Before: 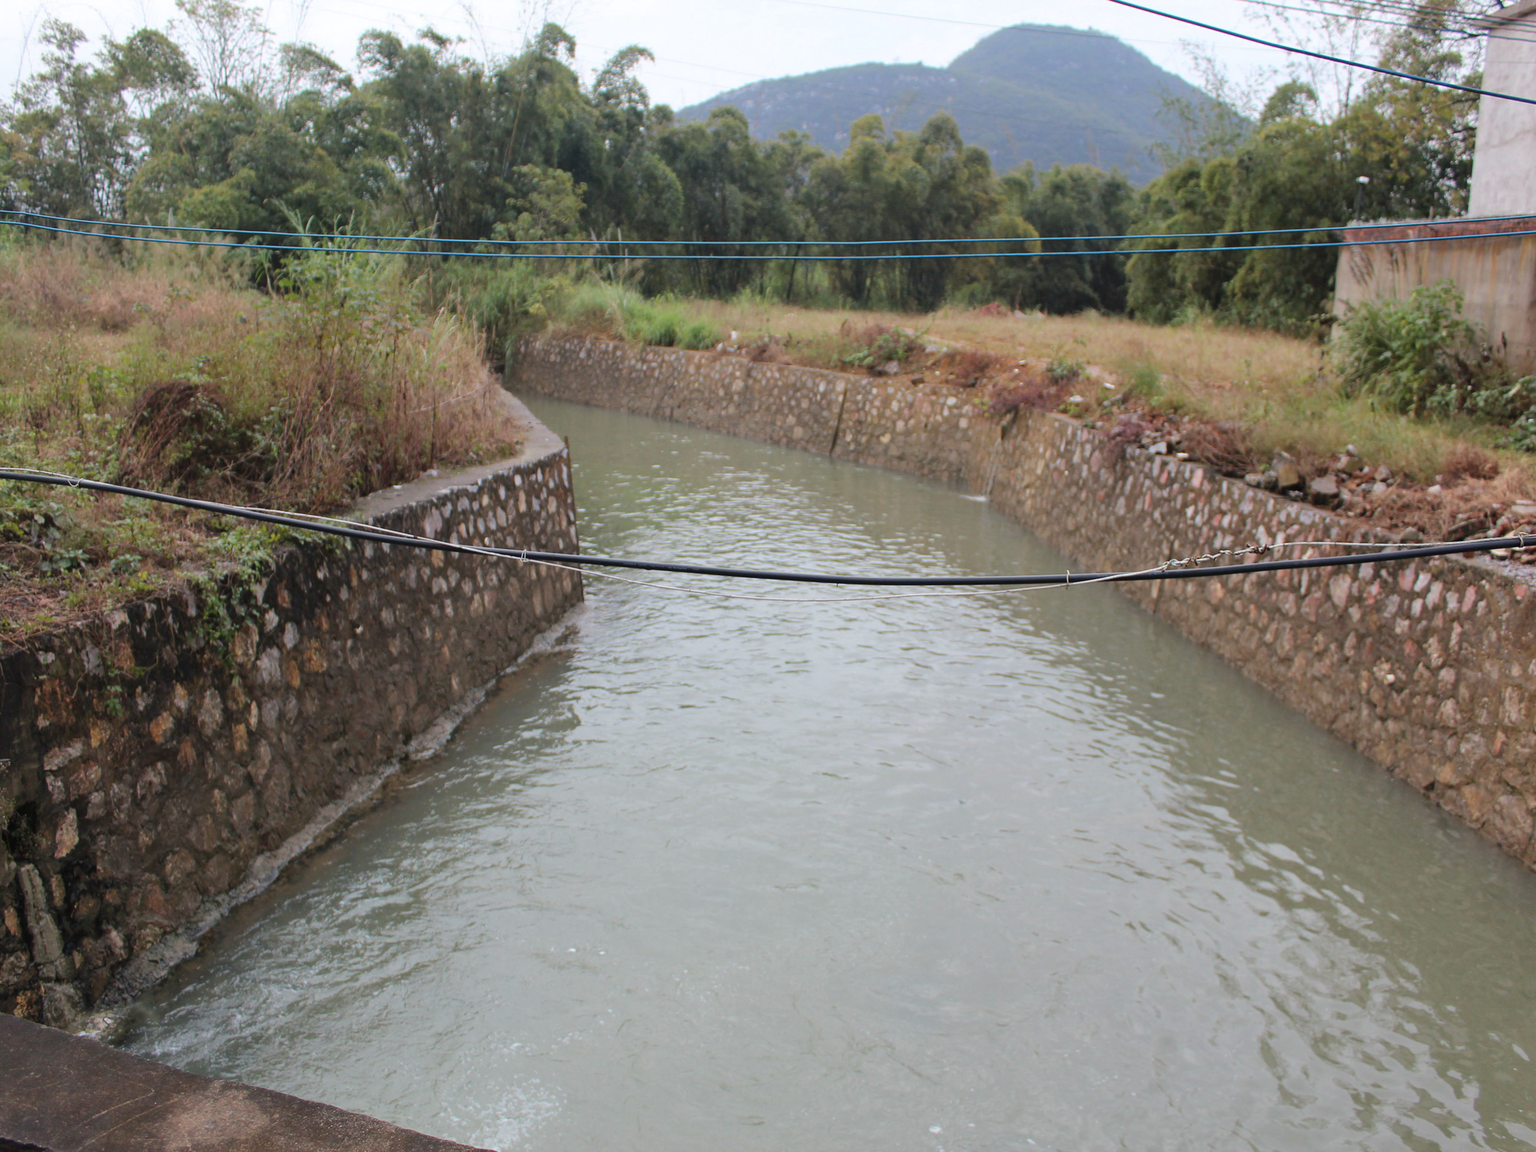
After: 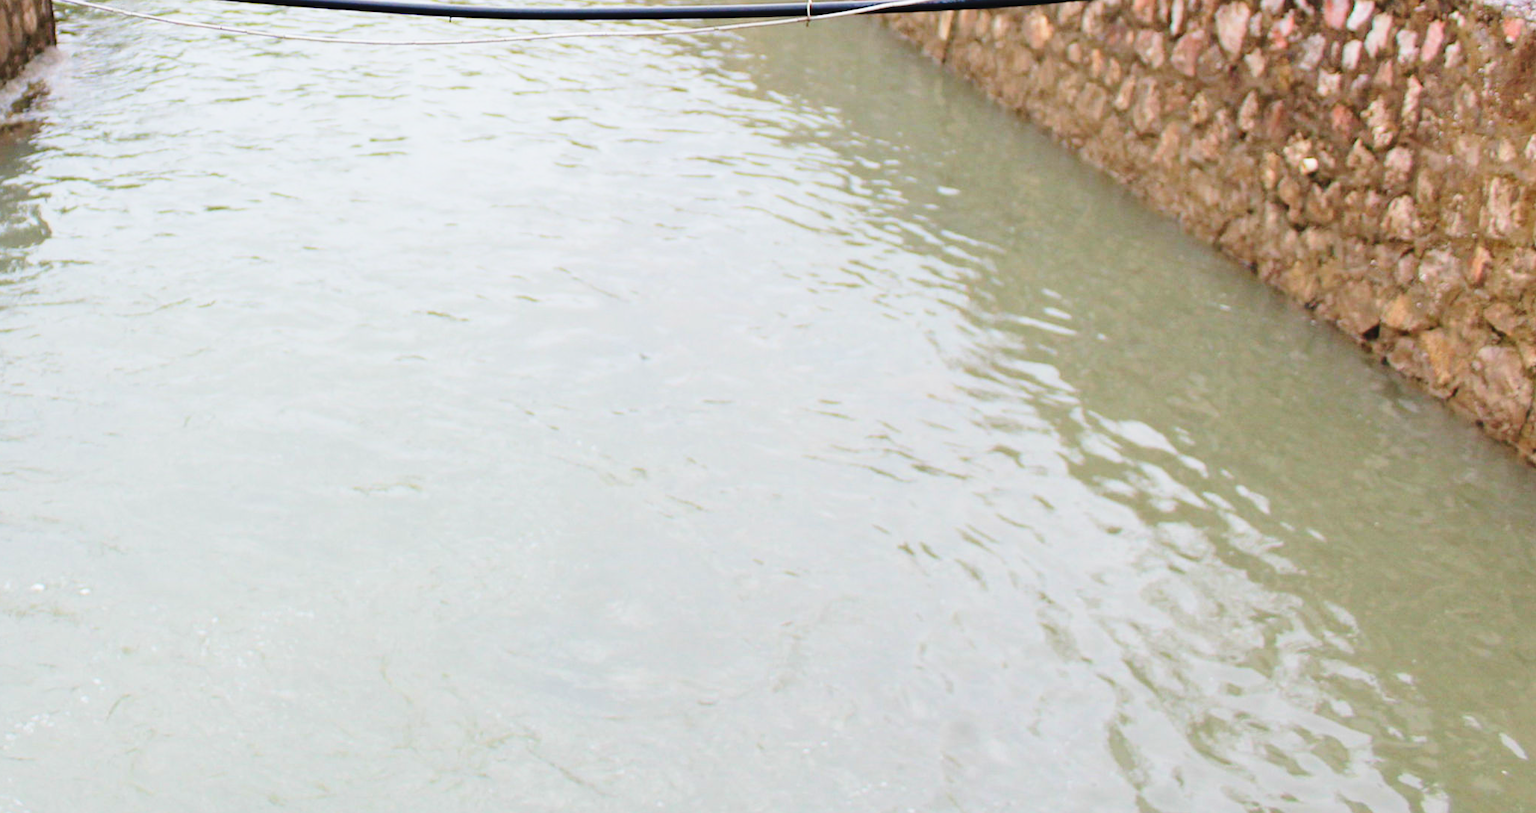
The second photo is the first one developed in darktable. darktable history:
crop and rotate: left 35.673%, top 49.713%, bottom 4.864%
velvia: on, module defaults
base curve: curves: ch0 [(0, 0) (0.04, 0.03) (0.133, 0.232) (0.448, 0.748) (0.843, 0.968) (1, 1)], preserve colors none
